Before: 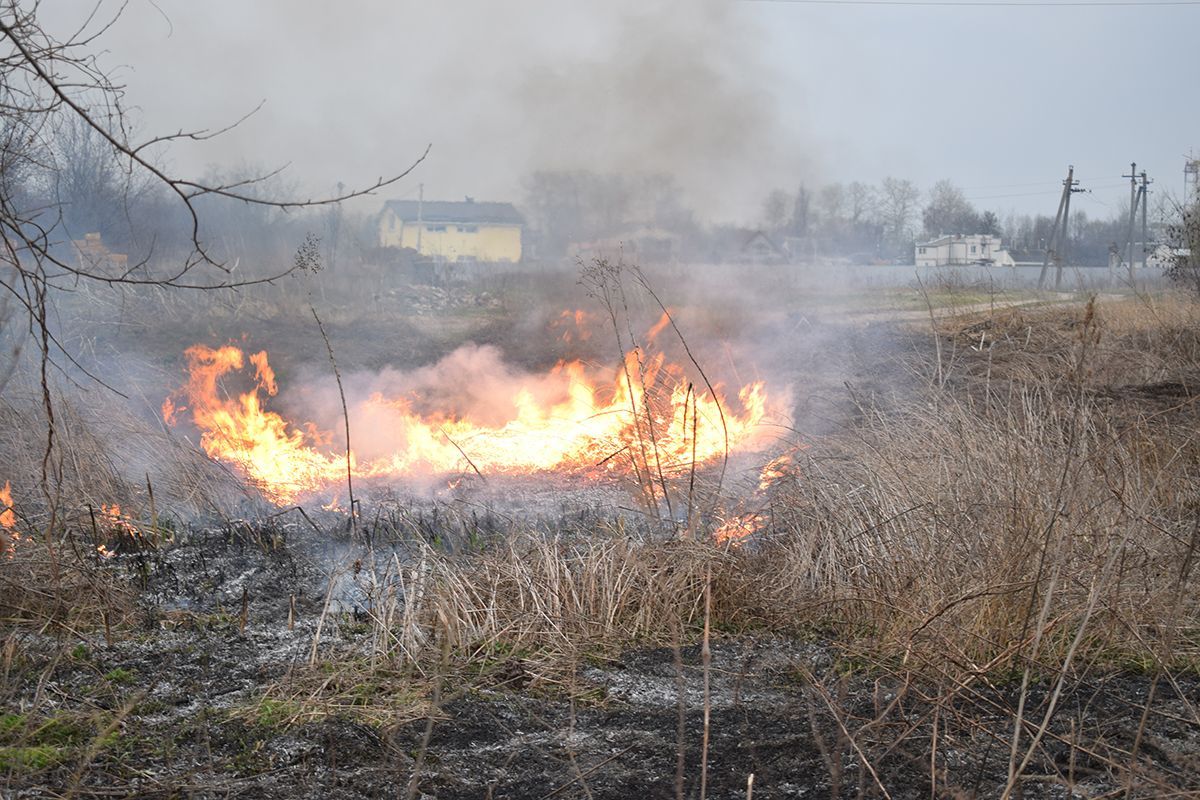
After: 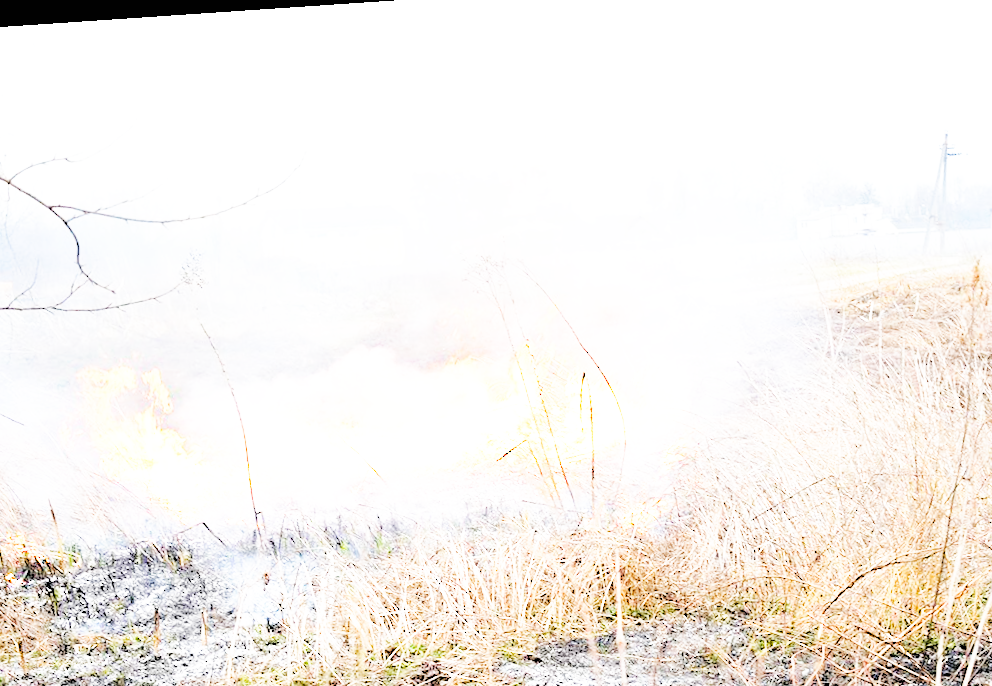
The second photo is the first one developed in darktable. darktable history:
rotate and perspective: rotation -4.2°, shear 0.006, automatic cropping off
color balance rgb: perceptual saturation grading › global saturation 20%, perceptual saturation grading › highlights -25%, perceptual saturation grading › shadows 25%
base curve: curves: ch0 [(0, 0) (0.007, 0.004) (0.027, 0.03) (0.046, 0.07) (0.207, 0.54) (0.442, 0.872) (0.673, 0.972) (1, 1)], preserve colors none
rgb levels: levels [[0.027, 0.429, 0.996], [0, 0.5, 1], [0, 0.5, 1]]
exposure: black level correction 0, exposure 1.173 EV, compensate exposure bias true, compensate highlight preservation false
crop and rotate: left 10.77%, top 5.1%, right 10.41%, bottom 16.76%
